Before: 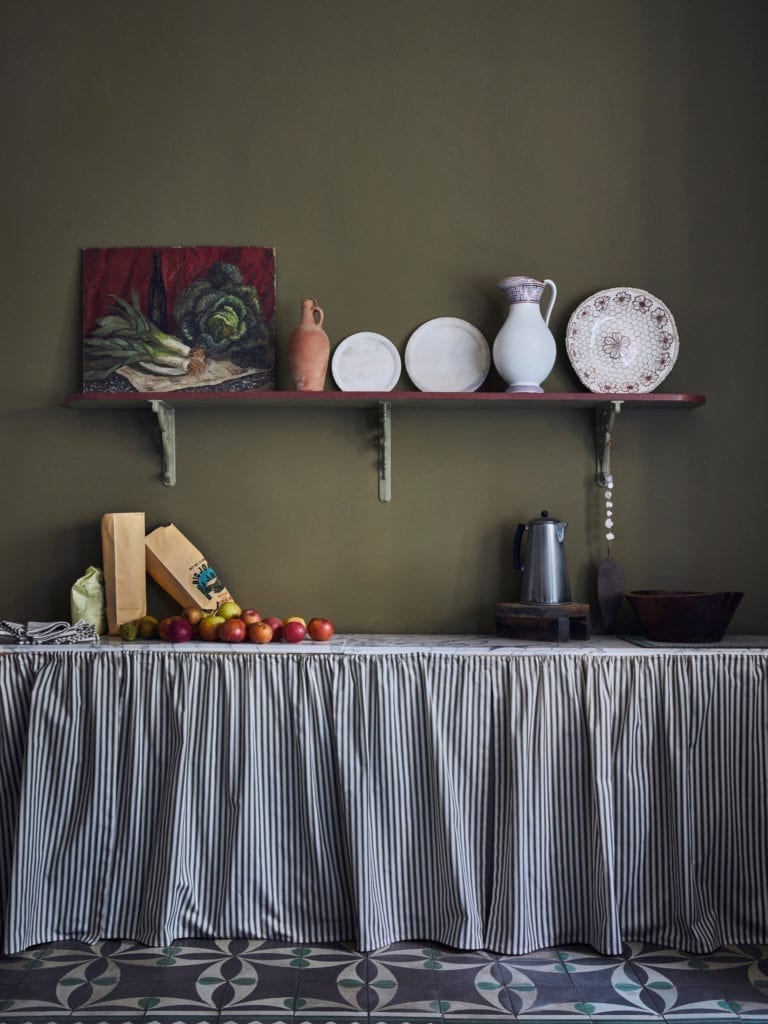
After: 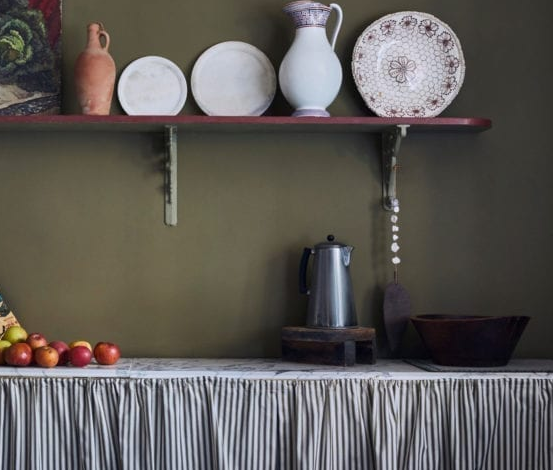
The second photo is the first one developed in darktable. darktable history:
crop and rotate: left 27.988%, top 27.017%, bottom 27.082%
